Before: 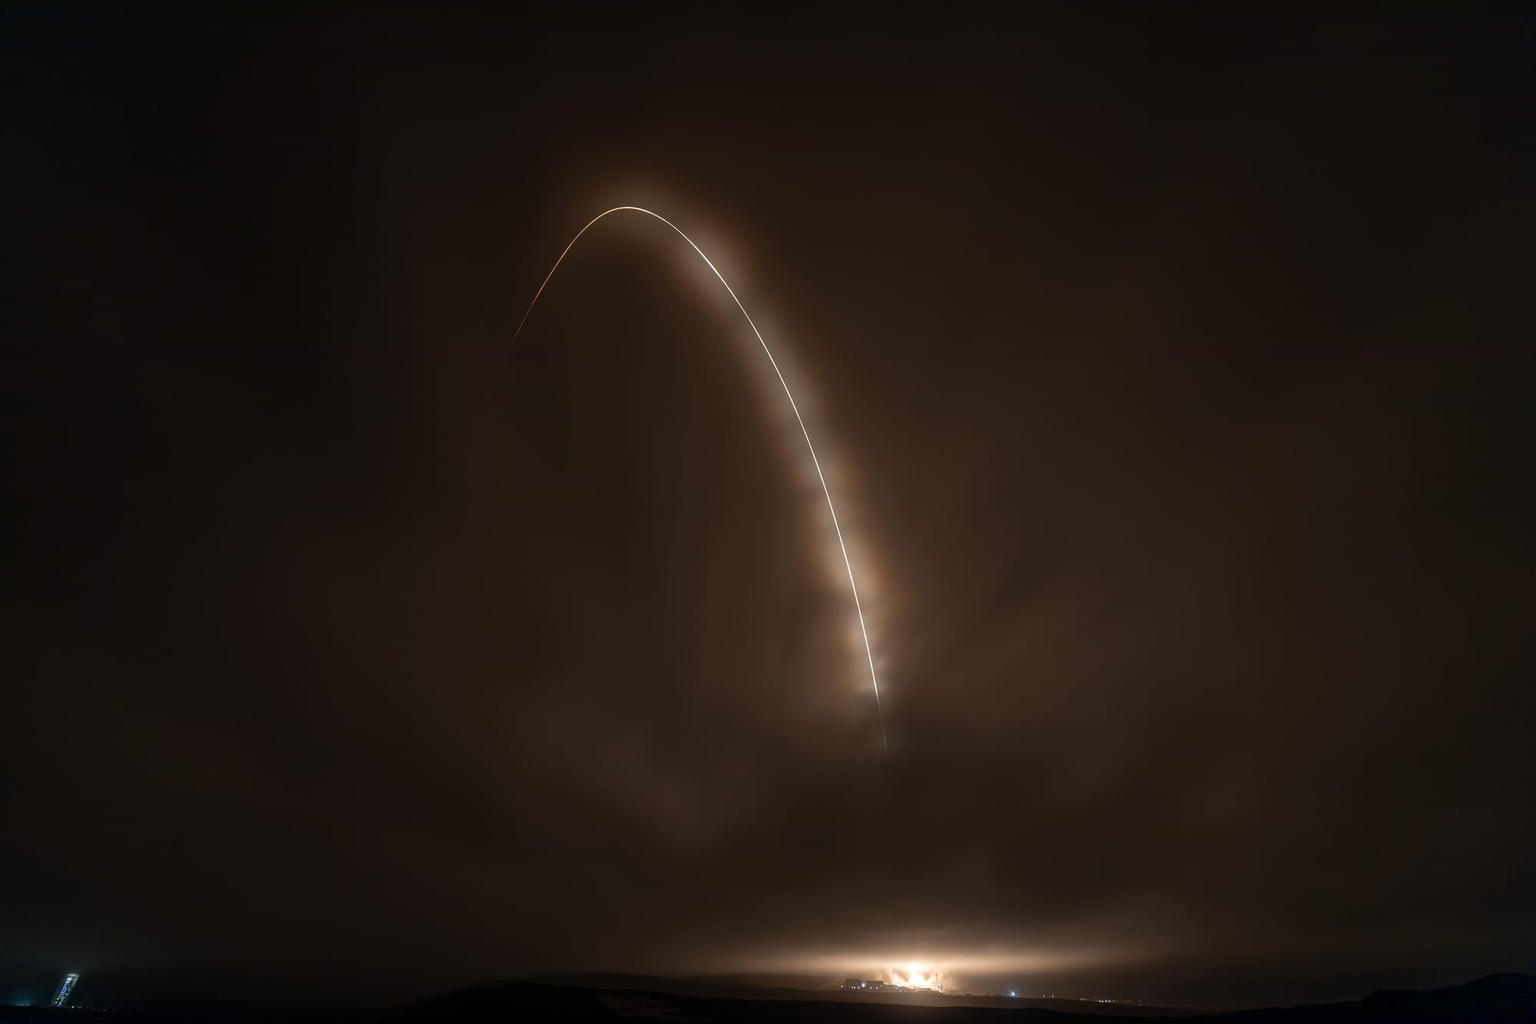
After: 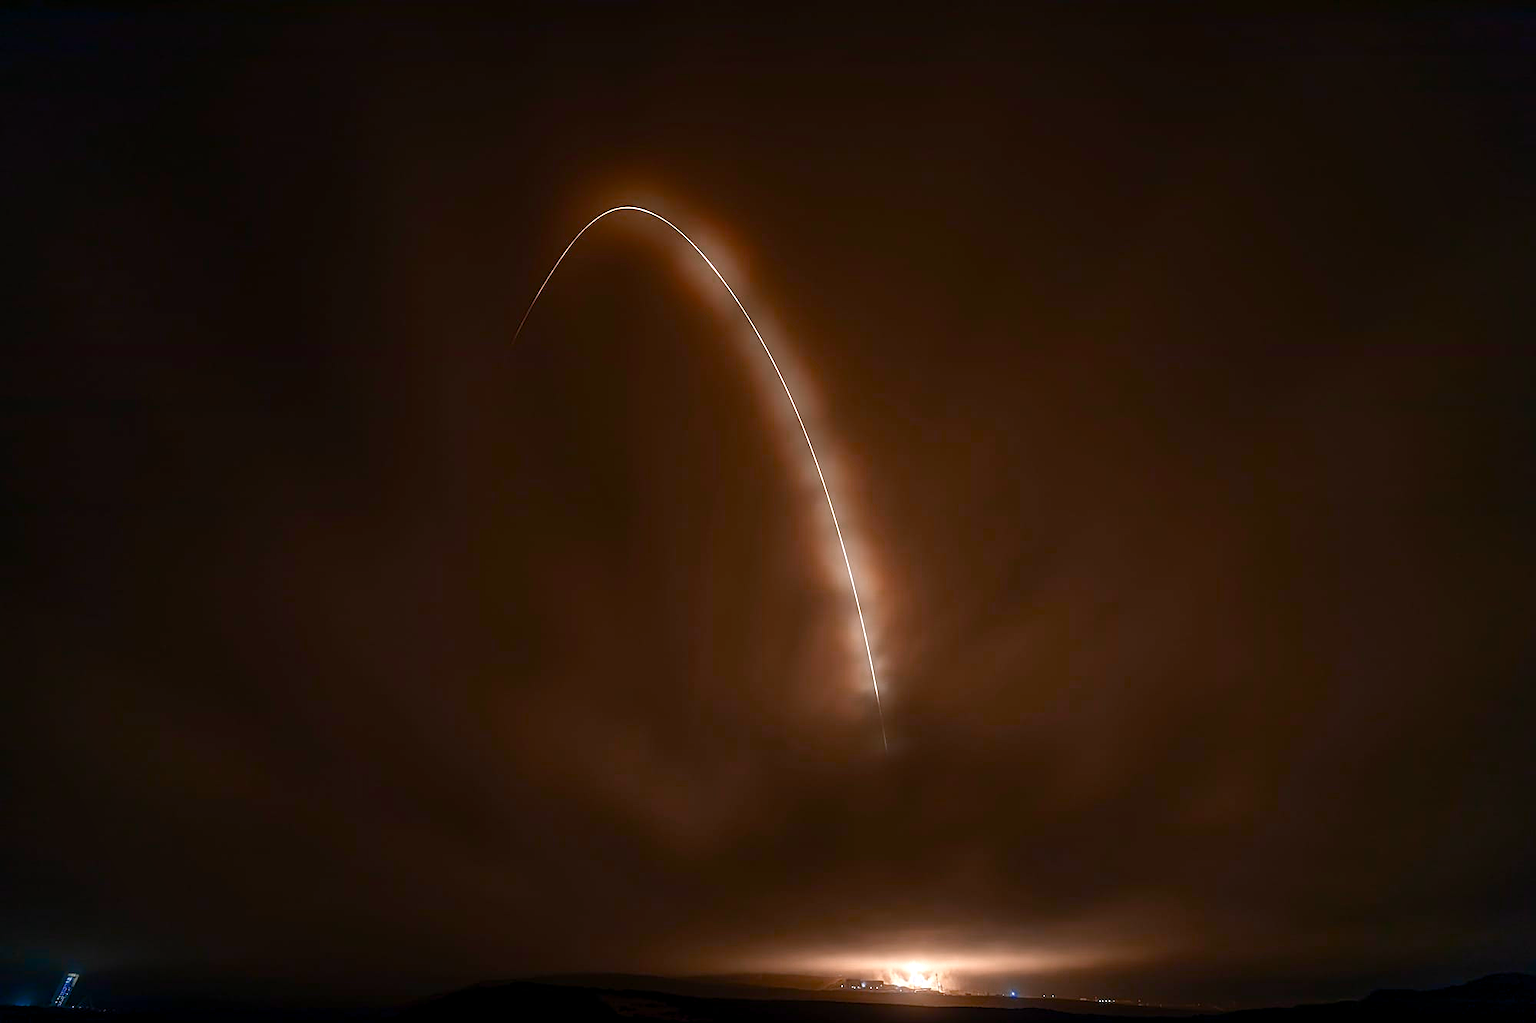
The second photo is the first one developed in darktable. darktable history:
white balance: red 1.009, blue 1.027
sharpen: on, module defaults
exposure: black level correction 0.001, exposure 0.191 EV, compensate highlight preservation false
color balance rgb: perceptual saturation grading › global saturation 20%, perceptual saturation grading › highlights -25%, perceptual saturation grading › shadows 50%
color zones: curves: ch0 [(0, 0.553) (0.123, 0.58) (0.23, 0.419) (0.468, 0.155) (0.605, 0.132) (0.723, 0.063) (0.833, 0.172) (0.921, 0.468)]; ch1 [(0.025, 0.645) (0.229, 0.584) (0.326, 0.551) (0.537, 0.446) (0.599, 0.911) (0.708, 1) (0.805, 0.944)]; ch2 [(0.086, 0.468) (0.254, 0.464) (0.638, 0.564) (0.702, 0.592) (0.768, 0.564)]
vignetting: fall-off start 91.19%
